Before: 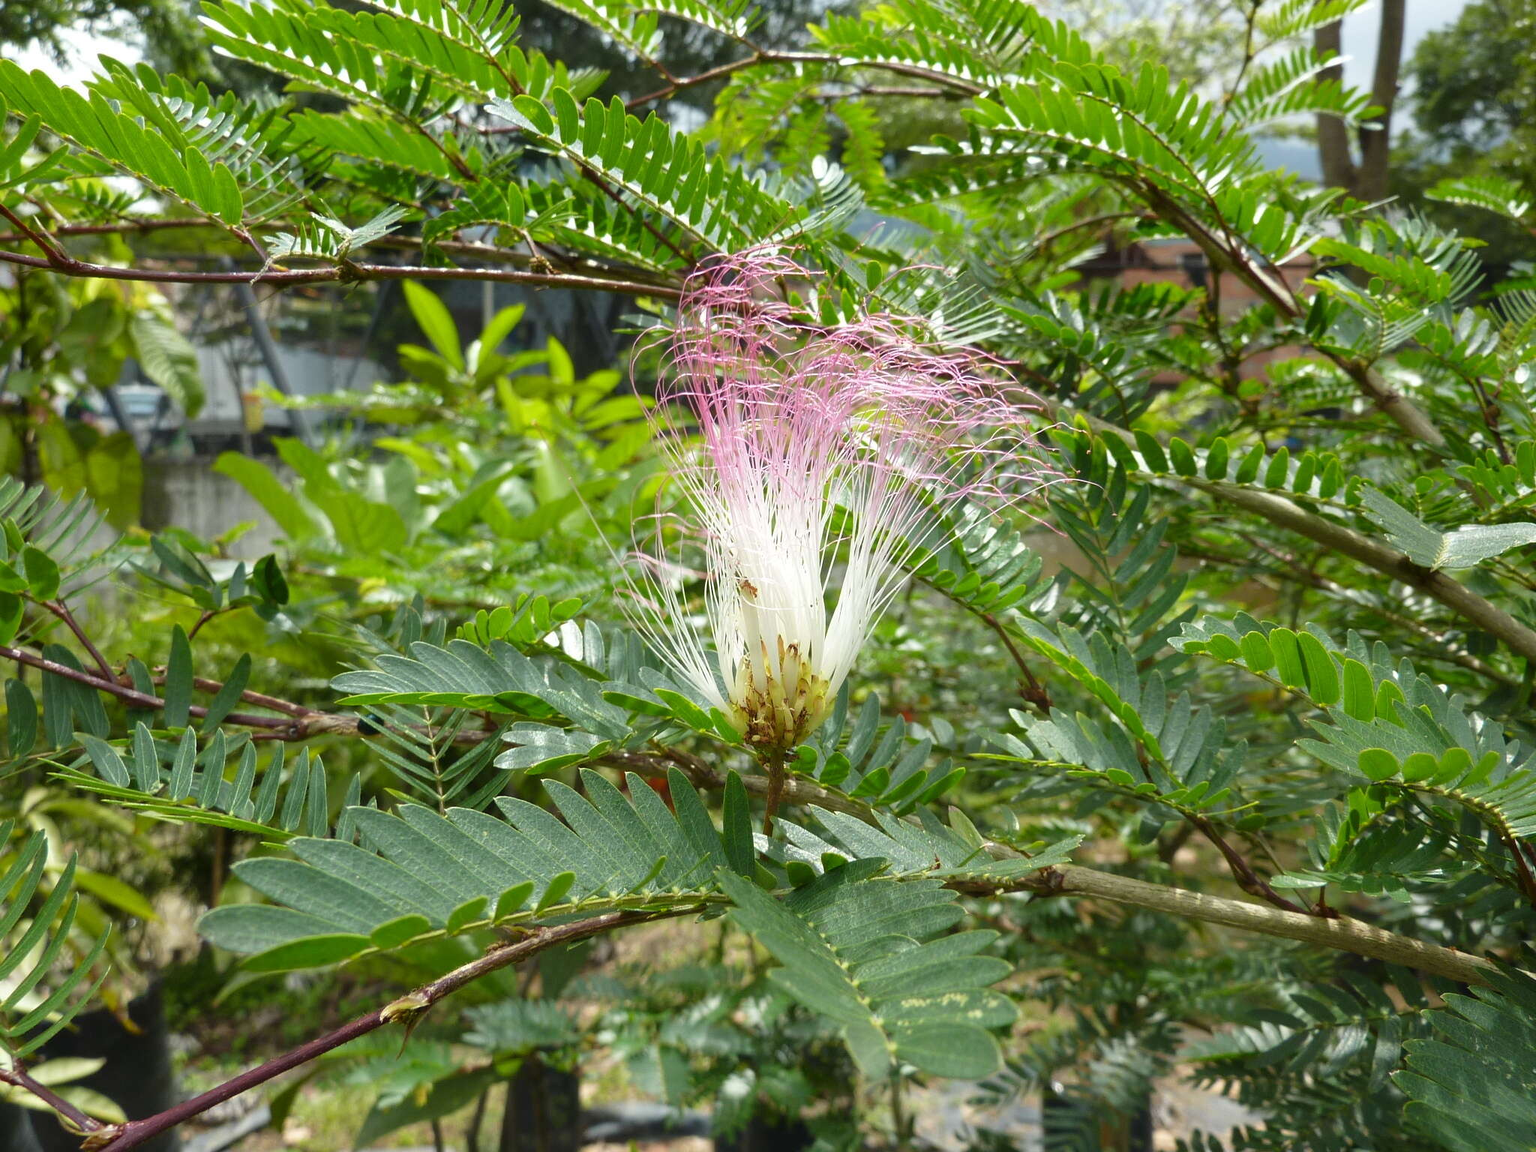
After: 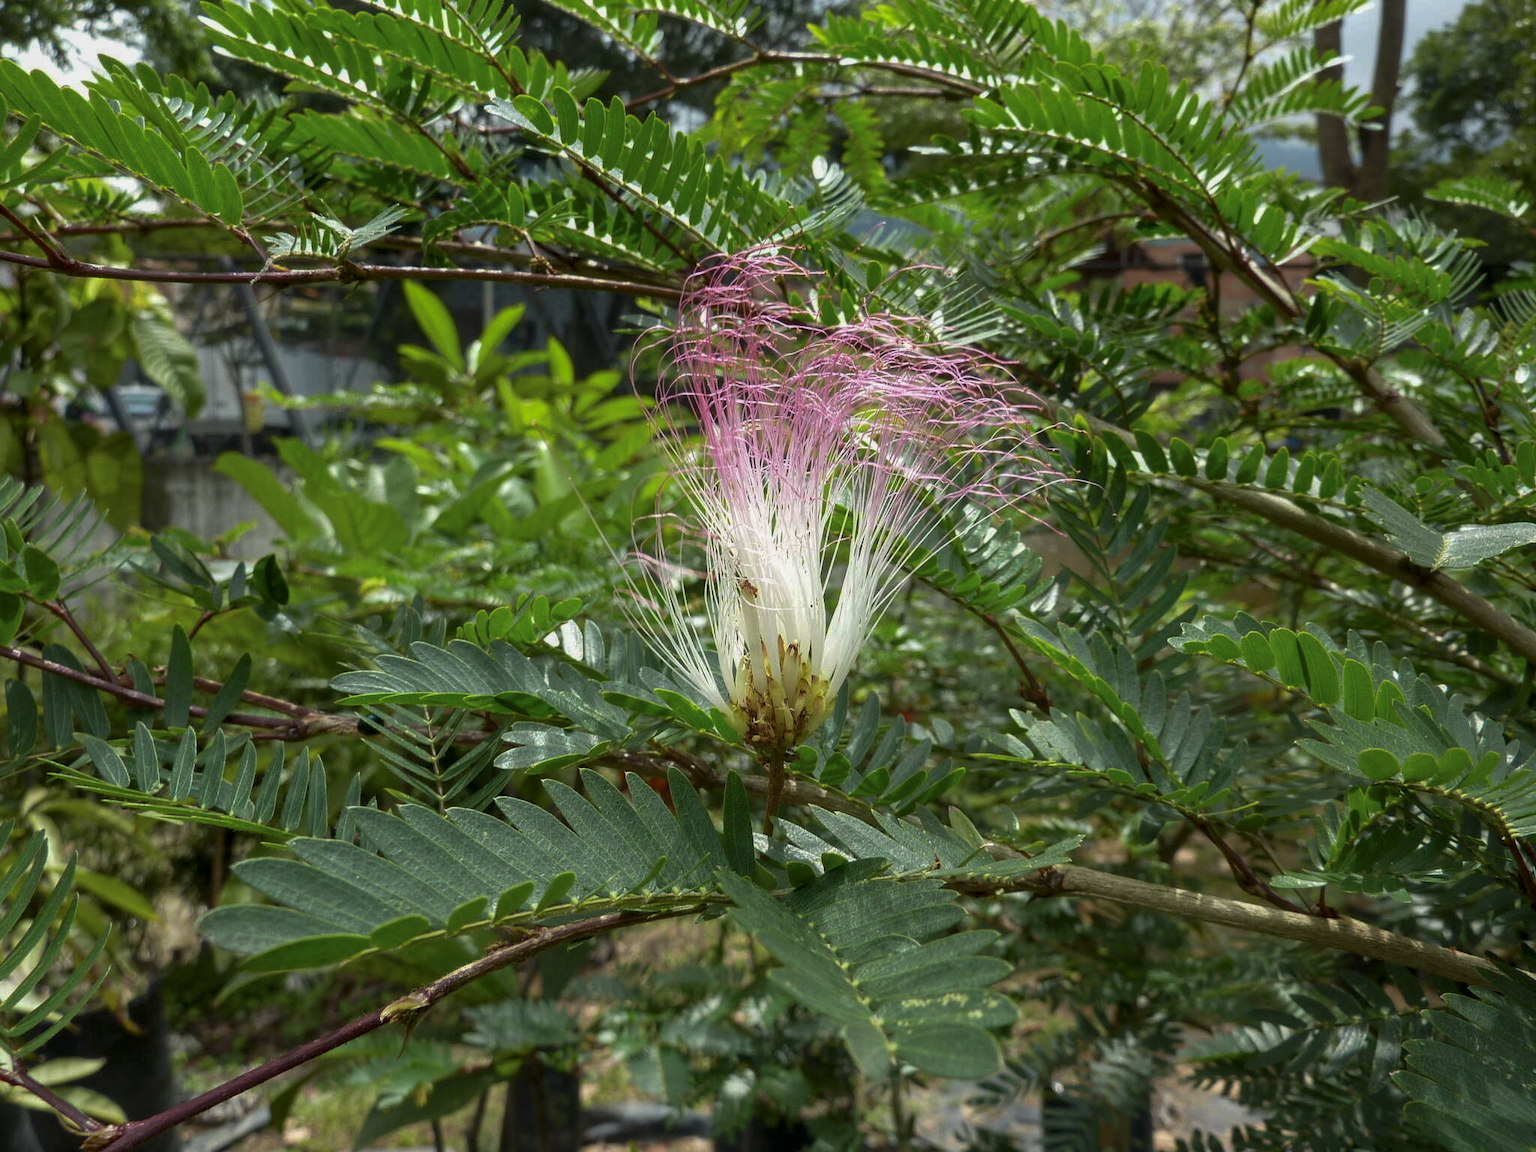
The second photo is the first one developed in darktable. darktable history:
local contrast: on, module defaults
tone curve: curves: ch0 [(0, 0) (0.91, 0.76) (0.997, 0.913)], preserve colors none
